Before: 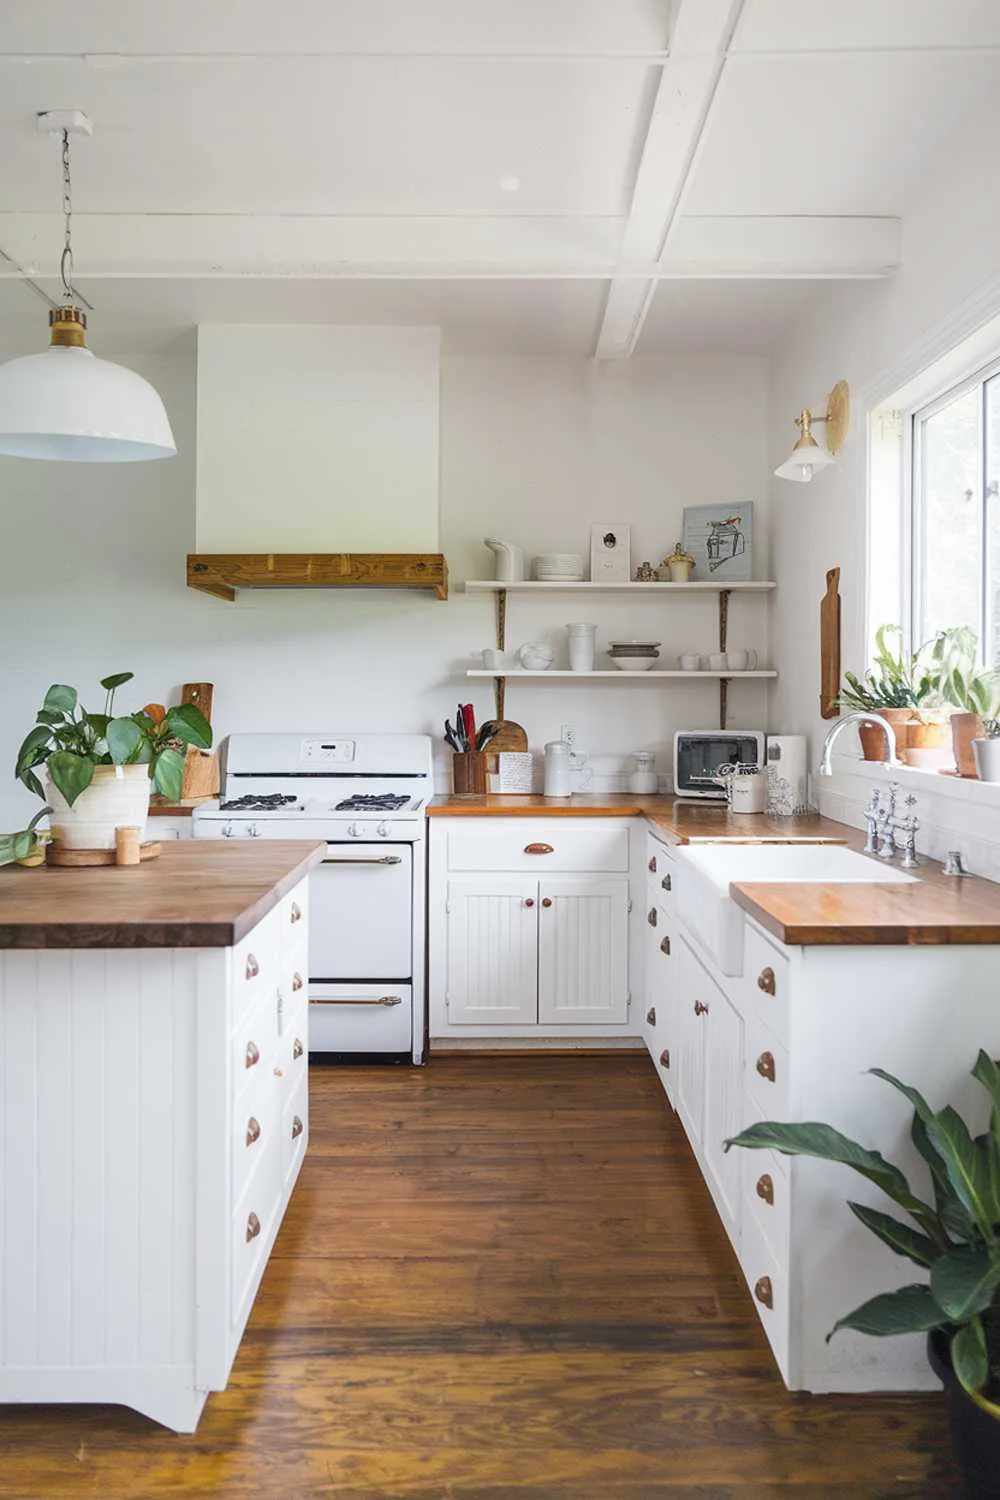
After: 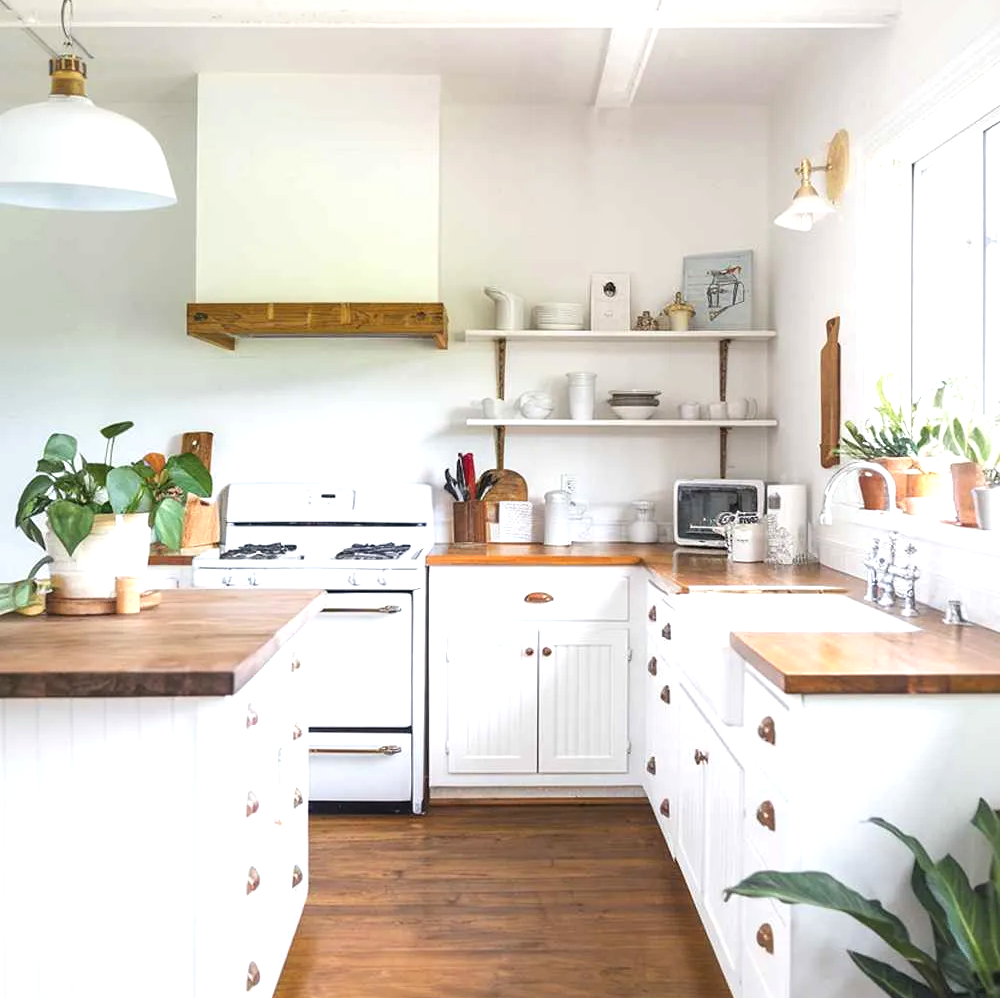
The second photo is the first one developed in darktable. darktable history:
exposure: black level correction 0, exposure 0.698 EV, compensate highlight preservation false
crop: top 16.744%, bottom 16.722%
